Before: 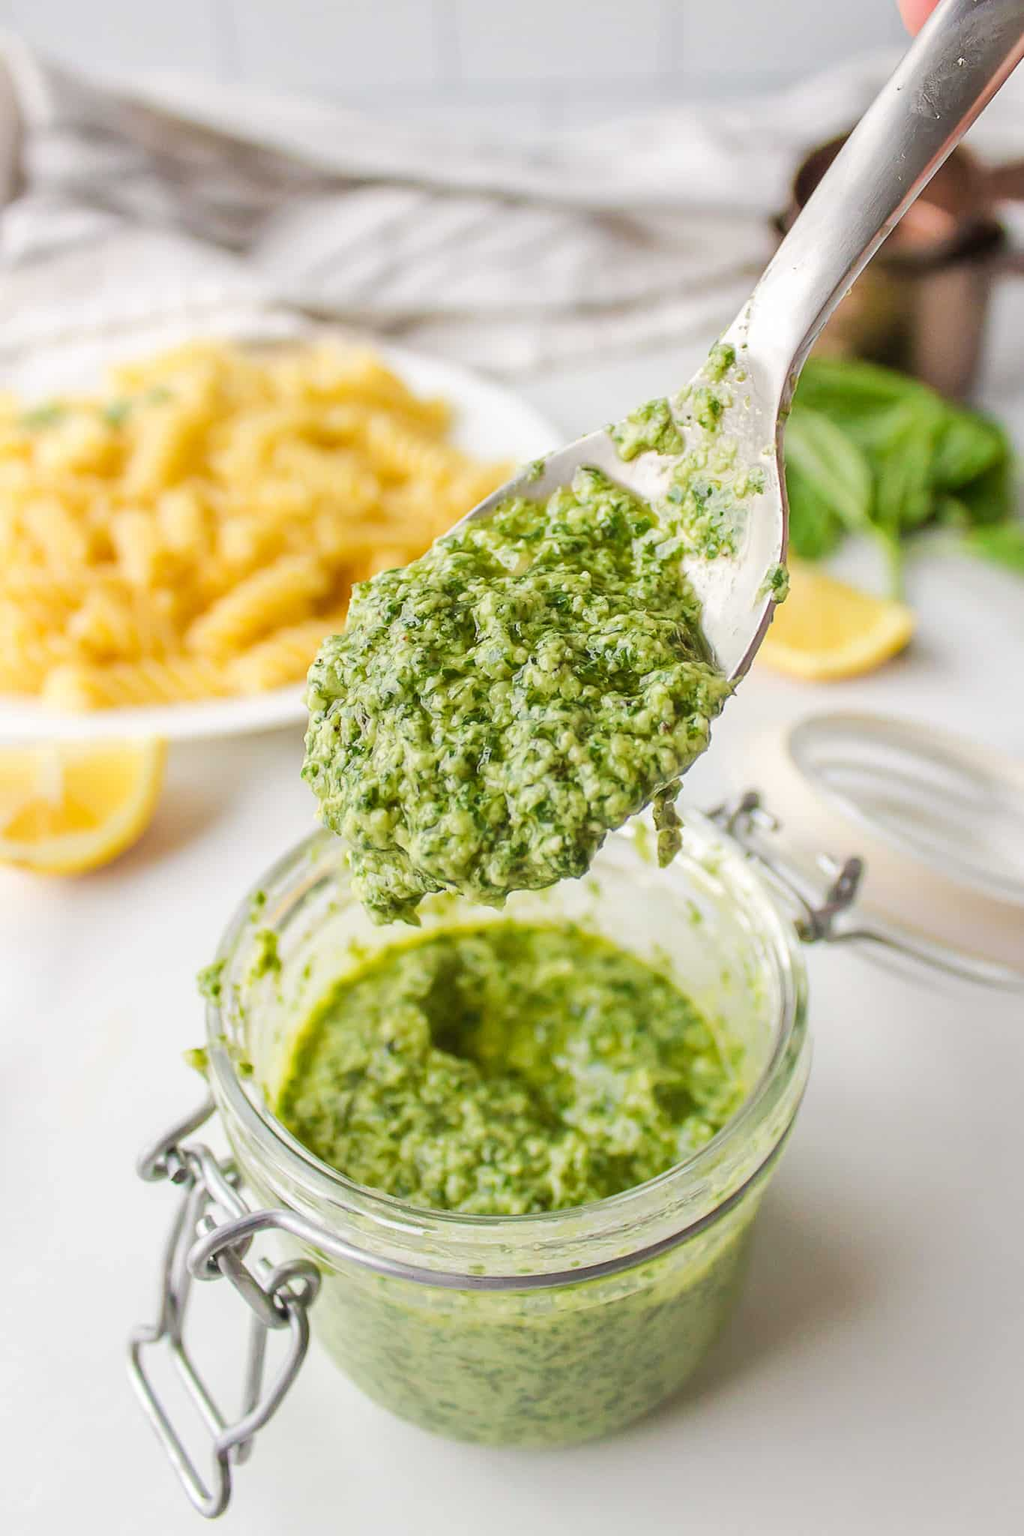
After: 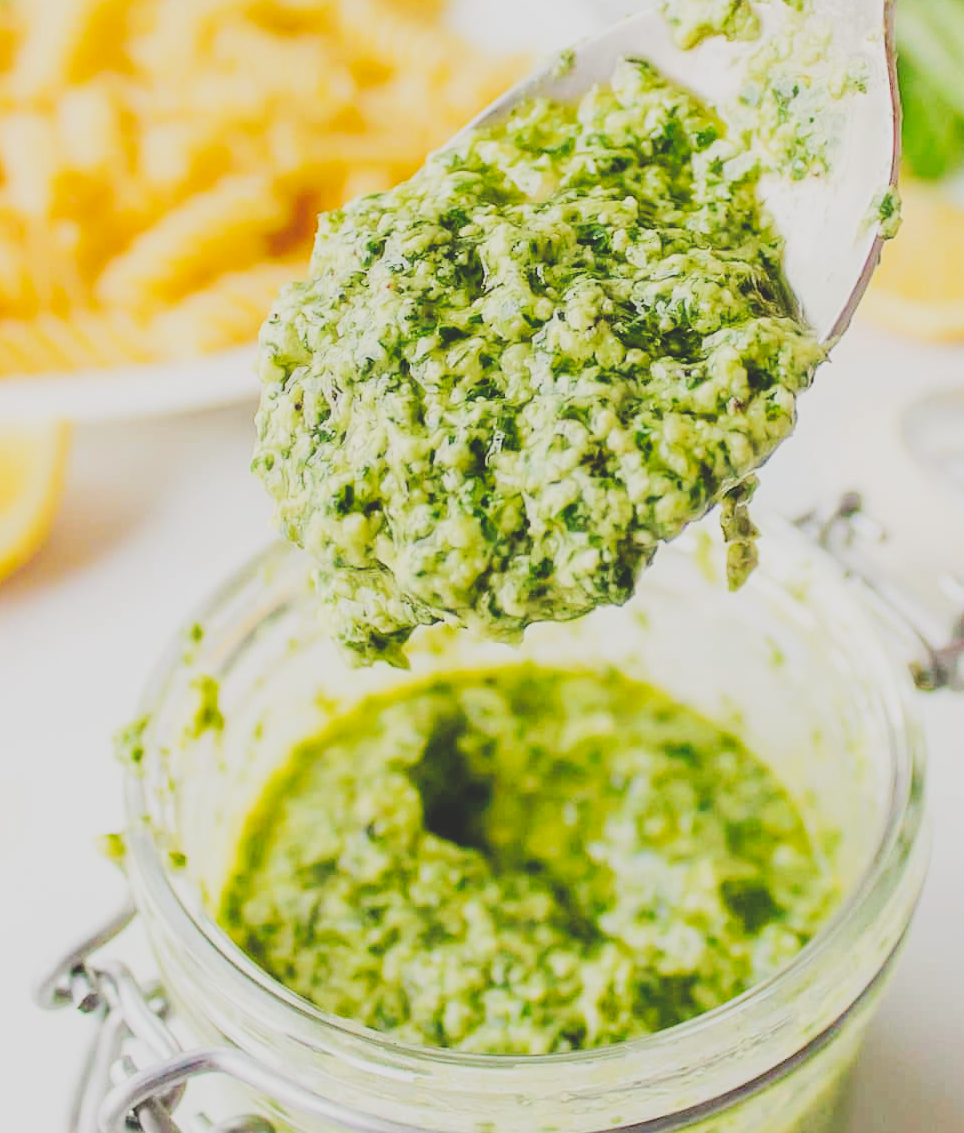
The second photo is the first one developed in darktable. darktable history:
filmic rgb: black relative exposure -7.32 EV, white relative exposure 5.09 EV, hardness 3.2
crop: left 11.123%, top 27.61%, right 18.3%, bottom 17.034%
haze removal: strength -0.1, adaptive false
tone curve: curves: ch0 [(0, 0) (0.003, 0.178) (0.011, 0.177) (0.025, 0.177) (0.044, 0.178) (0.069, 0.178) (0.1, 0.18) (0.136, 0.183) (0.177, 0.199) (0.224, 0.227) (0.277, 0.278) (0.335, 0.357) (0.399, 0.449) (0.468, 0.546) (0.543, 0.65) (0.623, 0.724) (0.709, 0.804) (0.801, 0.868) (0.898, 0.921) (1, 1)], preserve colors none
